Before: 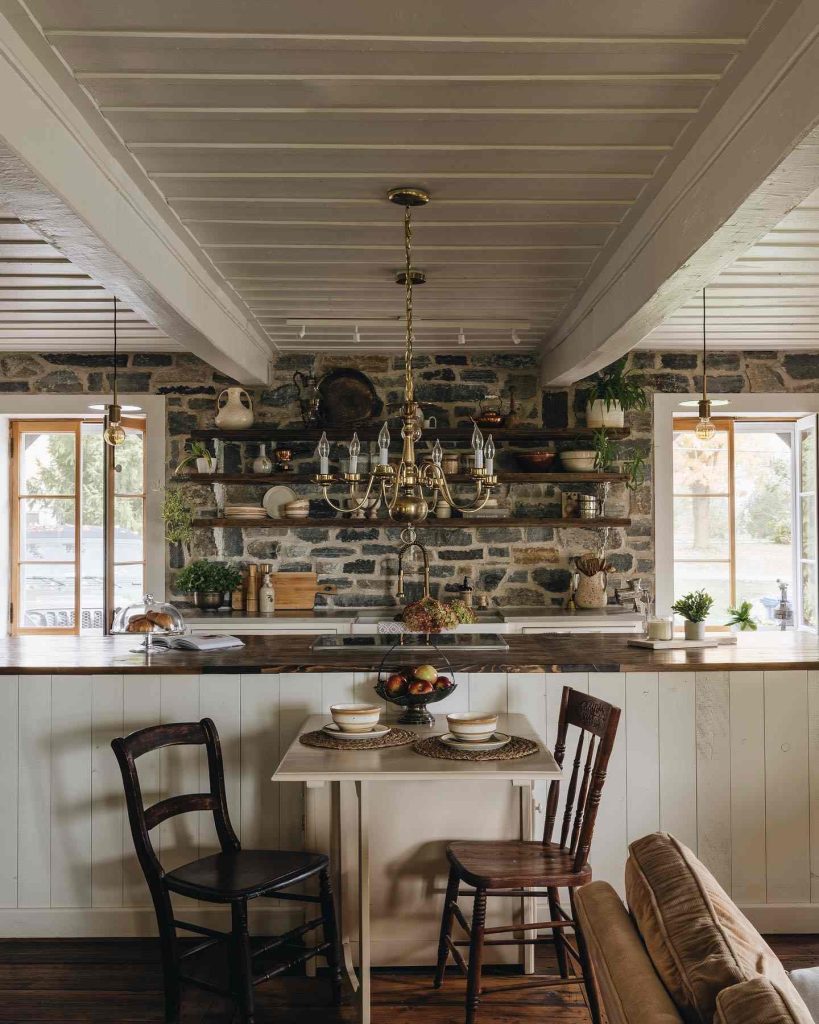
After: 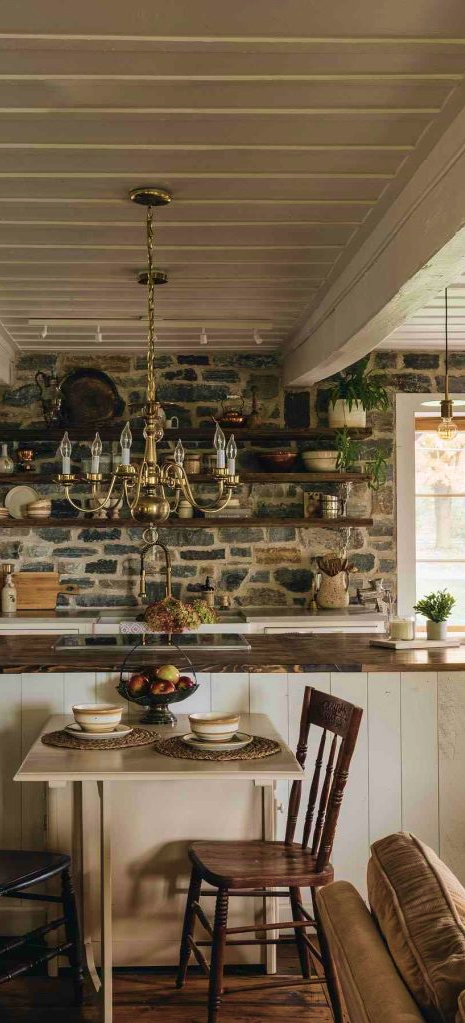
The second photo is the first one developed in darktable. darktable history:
crop: left 31.536%, top 0.007%, right 11.64%
velvia: strength 44.66%
